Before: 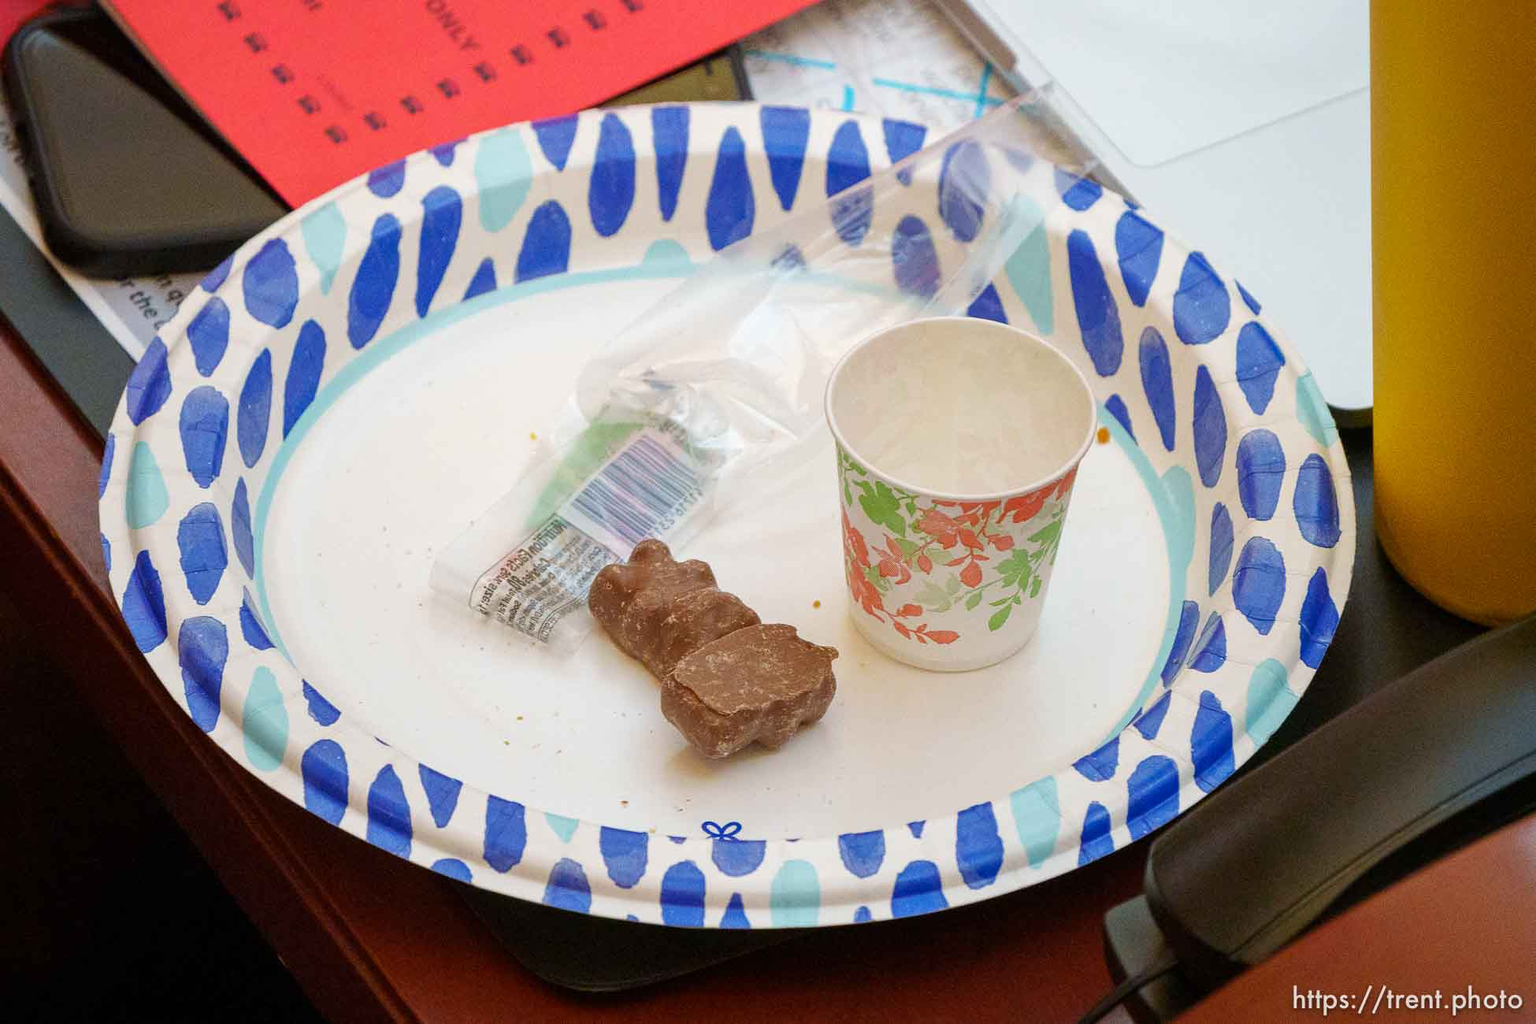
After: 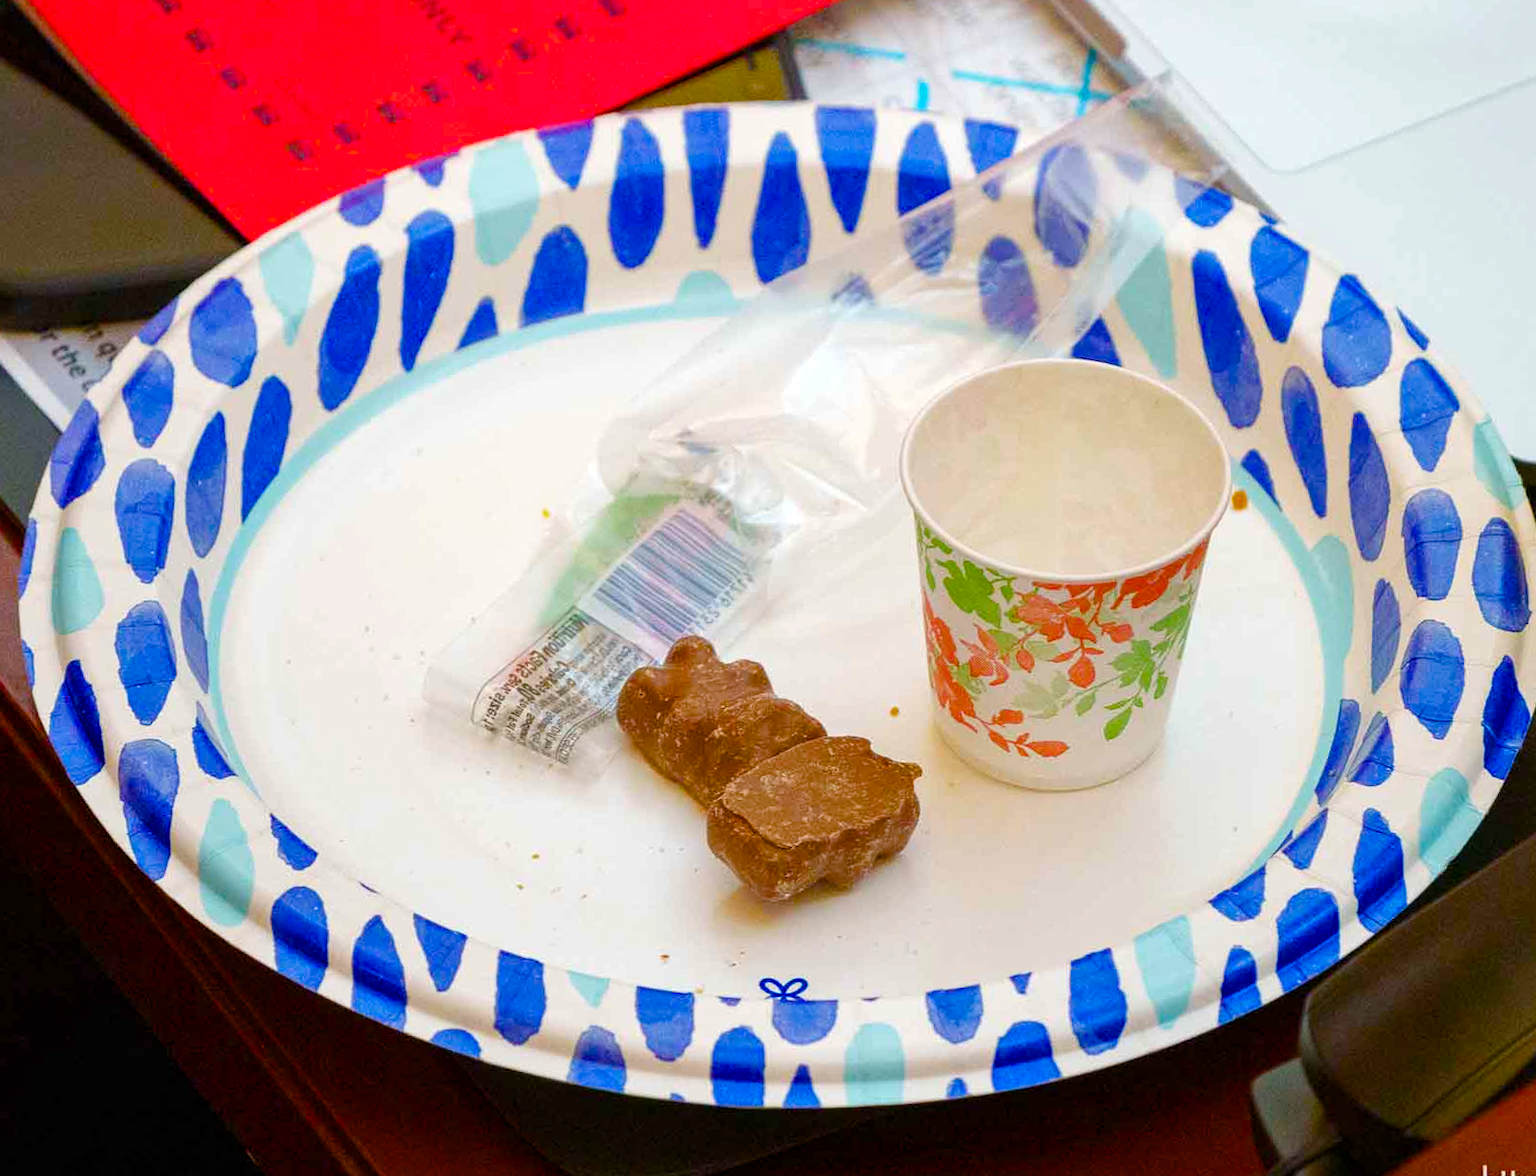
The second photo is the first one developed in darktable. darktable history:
color balance rgb: perceptual saturation grading › global saturation 45%, perceptual saturation grading › highlights -25%, perceptual saturation grading › shadows 50%, perceptual brilliance grading › global brilliance 3%, global vibrance 3%
crop and rotate: angle 1°, left 4.281%, top 0.642%, right 11.383%, bottom 2.486%
